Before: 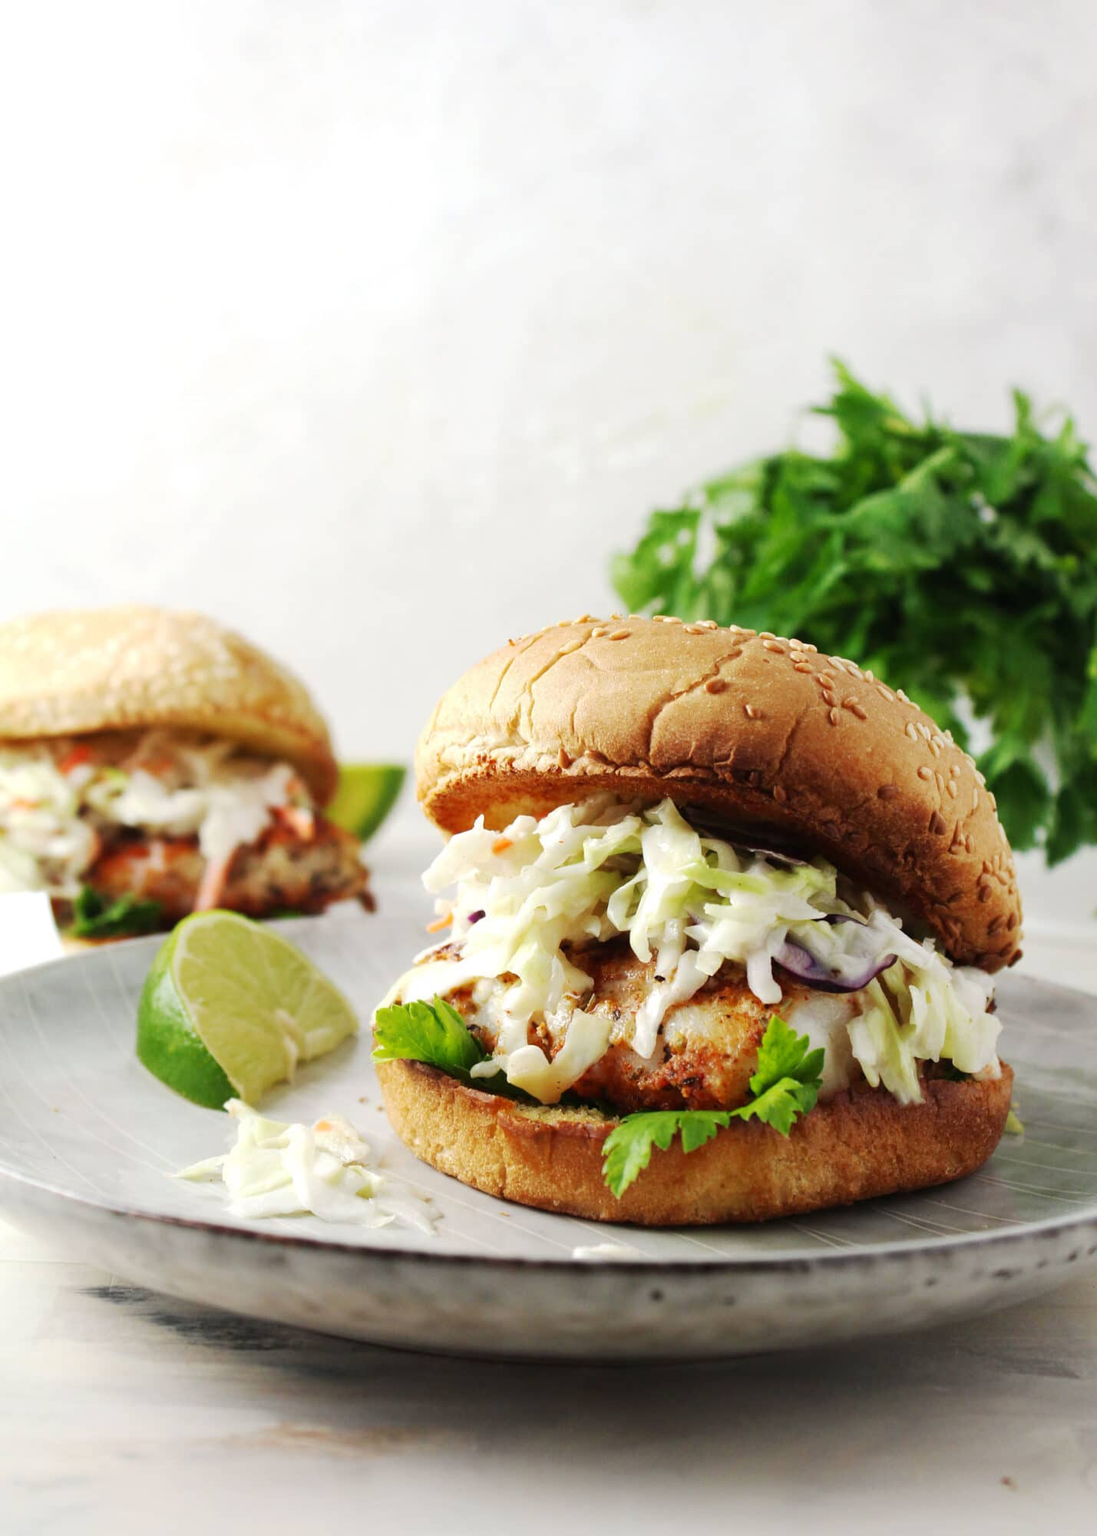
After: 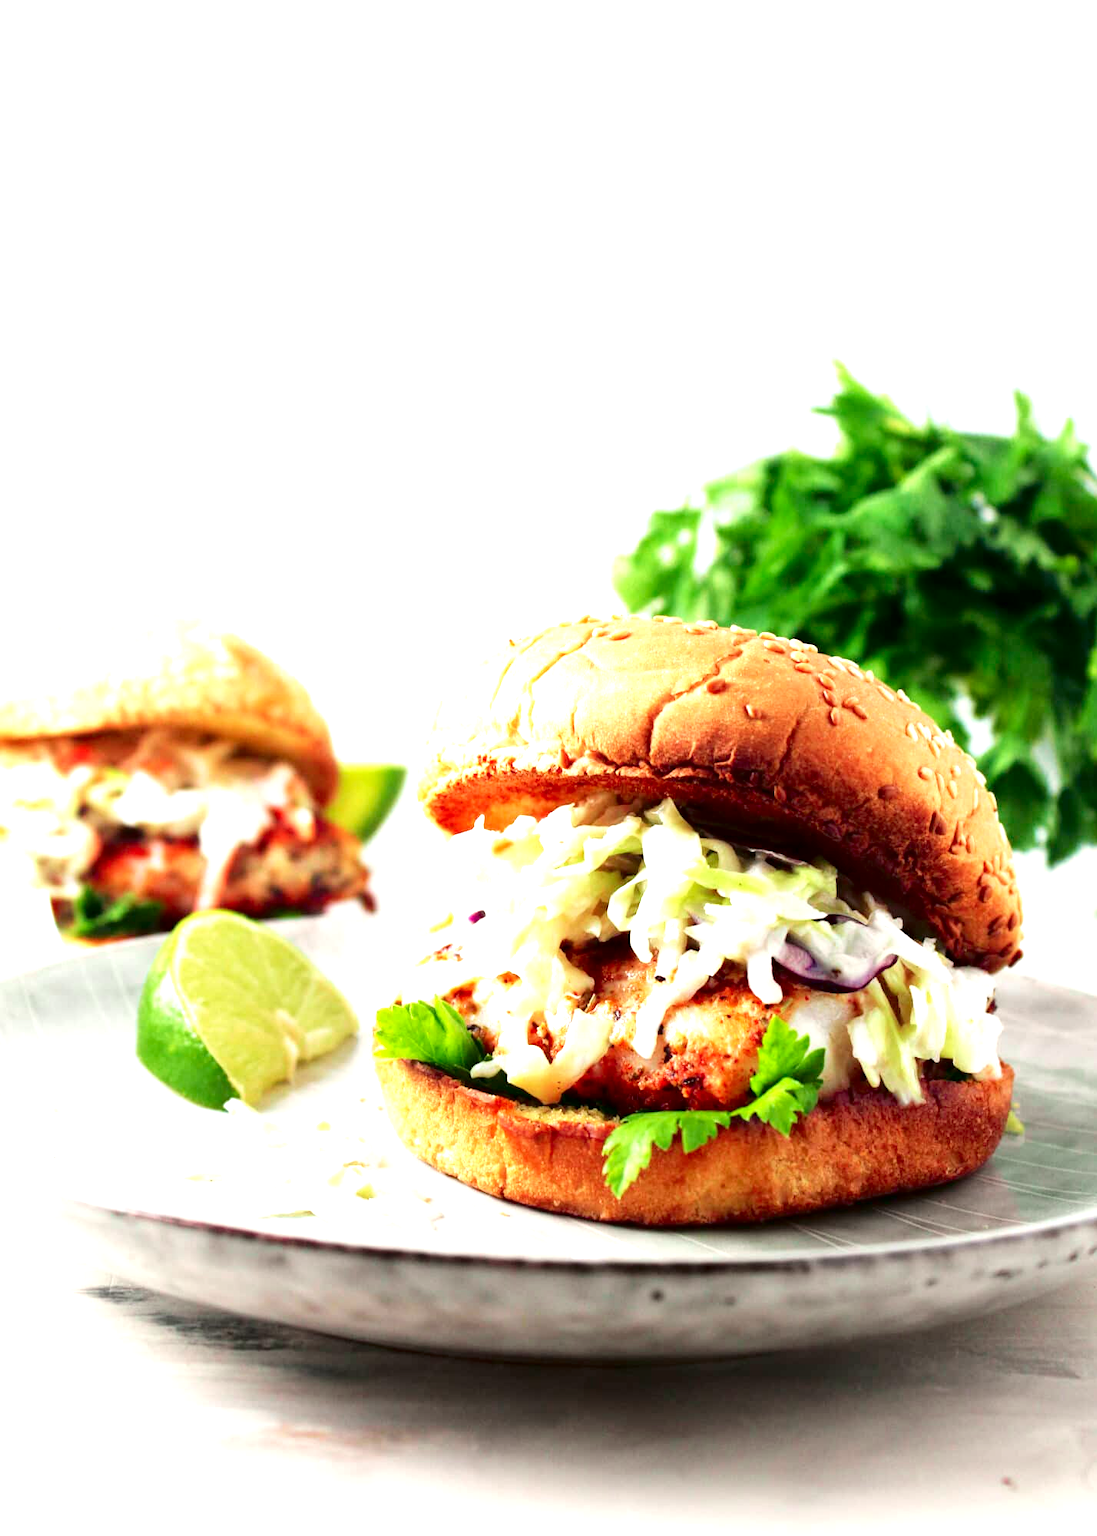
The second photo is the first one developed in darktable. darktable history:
exposure: black level correction 0.001, exposure 1.05 EV, compensate exposure bias true, compensate highlight preservation false
tone curve: curves: ch0 [(0, 0) (0.068, 0.012) (0.183, 0.089) (0.341, 0.283) (0.547, 0.532) (0.828, 0.815) (1, 0.983)]; ch1 [(0, 0) (0.23, 0.166) (0.34, 0.308) (0.371, 0.337) (0.429, 0.411) (0.477, 0.462) (0.499, 0.5) (0.529, 0.537) (0.559, 0.582) (0.743, 0.798) (1, 1)]; ch2 [(0, 0) (0.431, 0.414) (0.498, 0.503) (0.524, 0.528) (0.568, 0.546) (0.6, 0.597) (0.634, 0.645) (0.728, 0.742) (1, 1)], color space Lab, independent channels, preserve colors none
